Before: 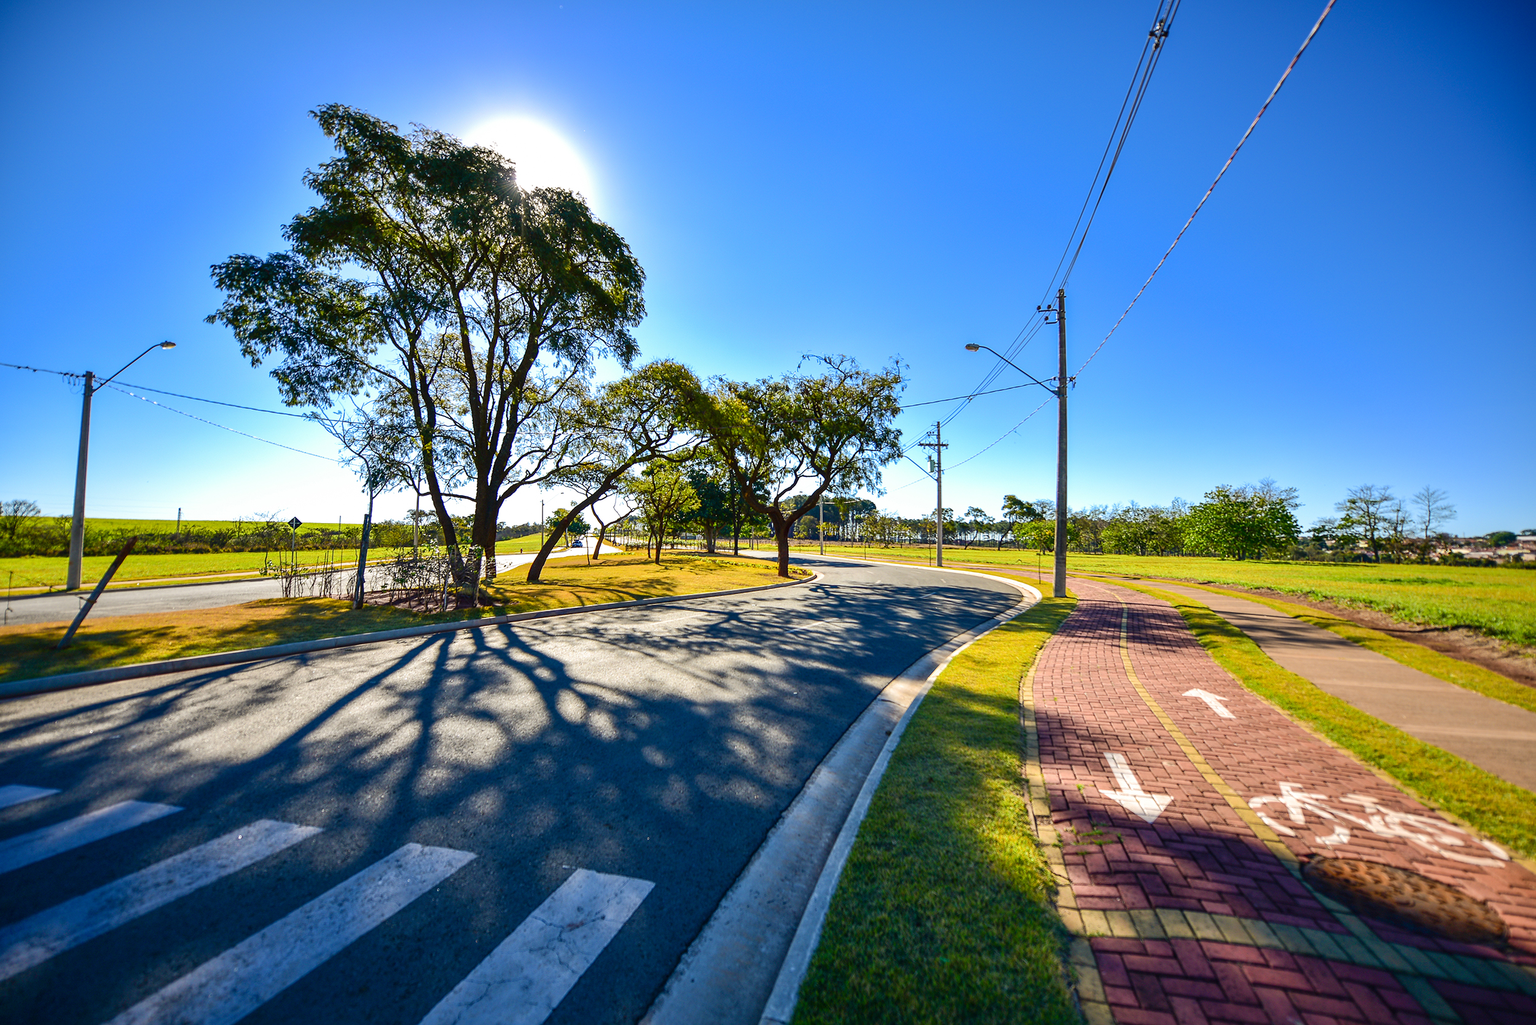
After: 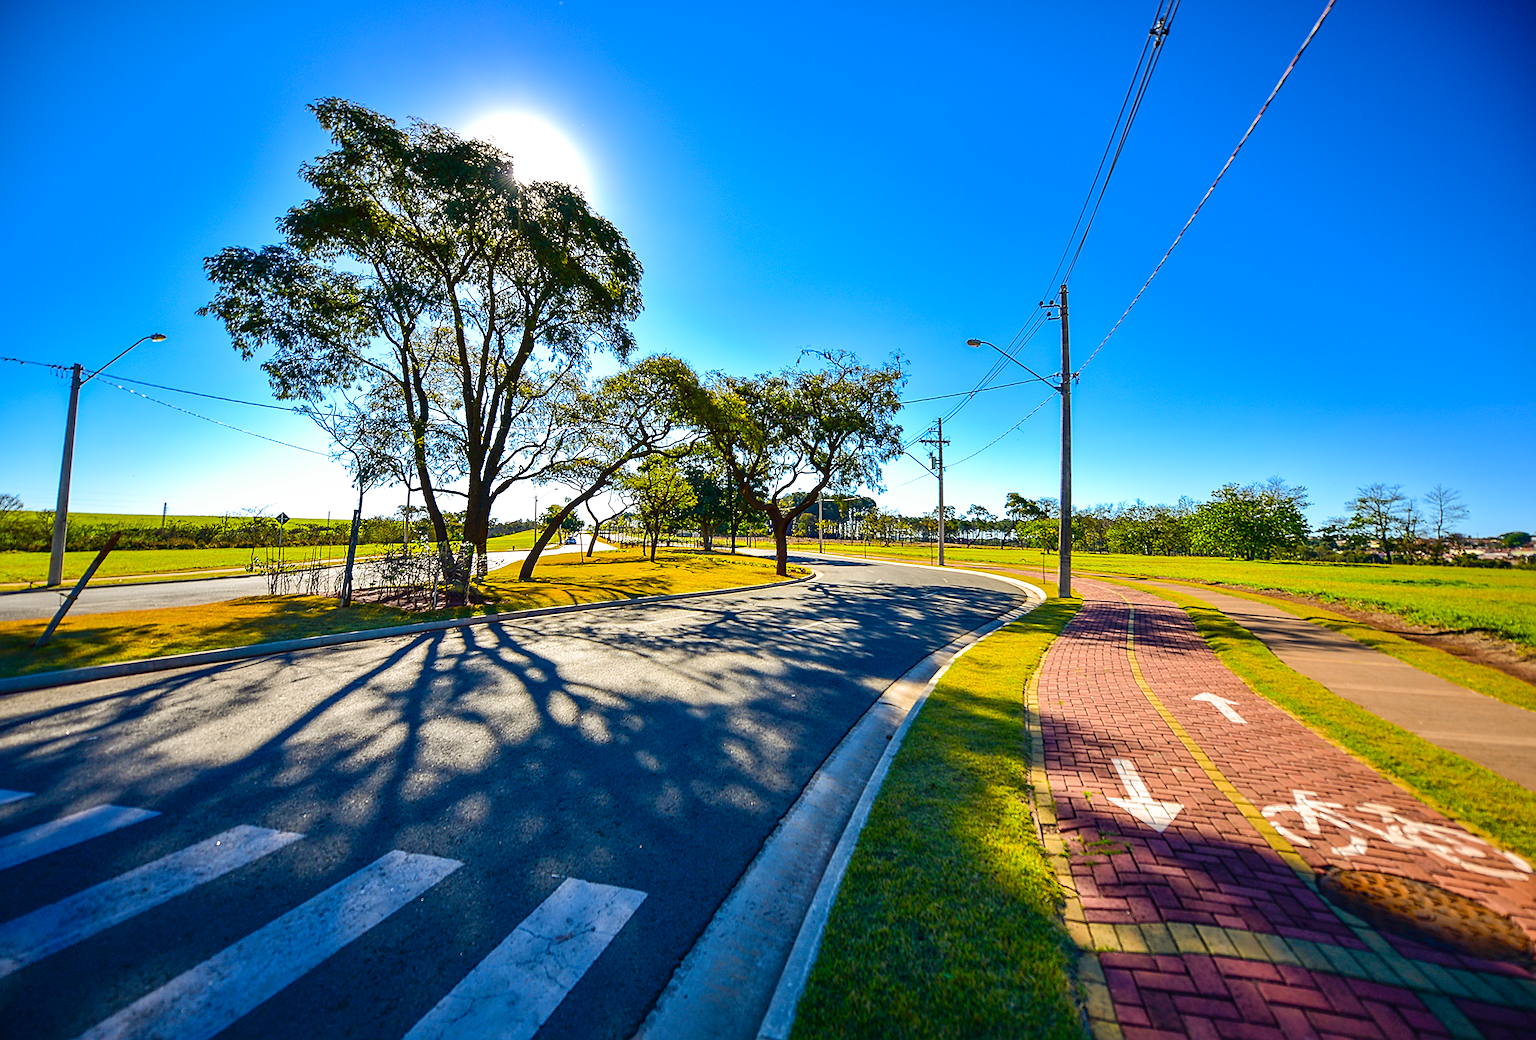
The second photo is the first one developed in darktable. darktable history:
sharpen: on, module defaults
rotate and perspective: rotation 0.226°, lens shift (vertical) -0.042, crop left 0.023, crop right 0.982, crop top 0.006, crop bottom 0.994
color balance rgb: perceptual saturation grading › global saturation 25%, global vibrance 20%
